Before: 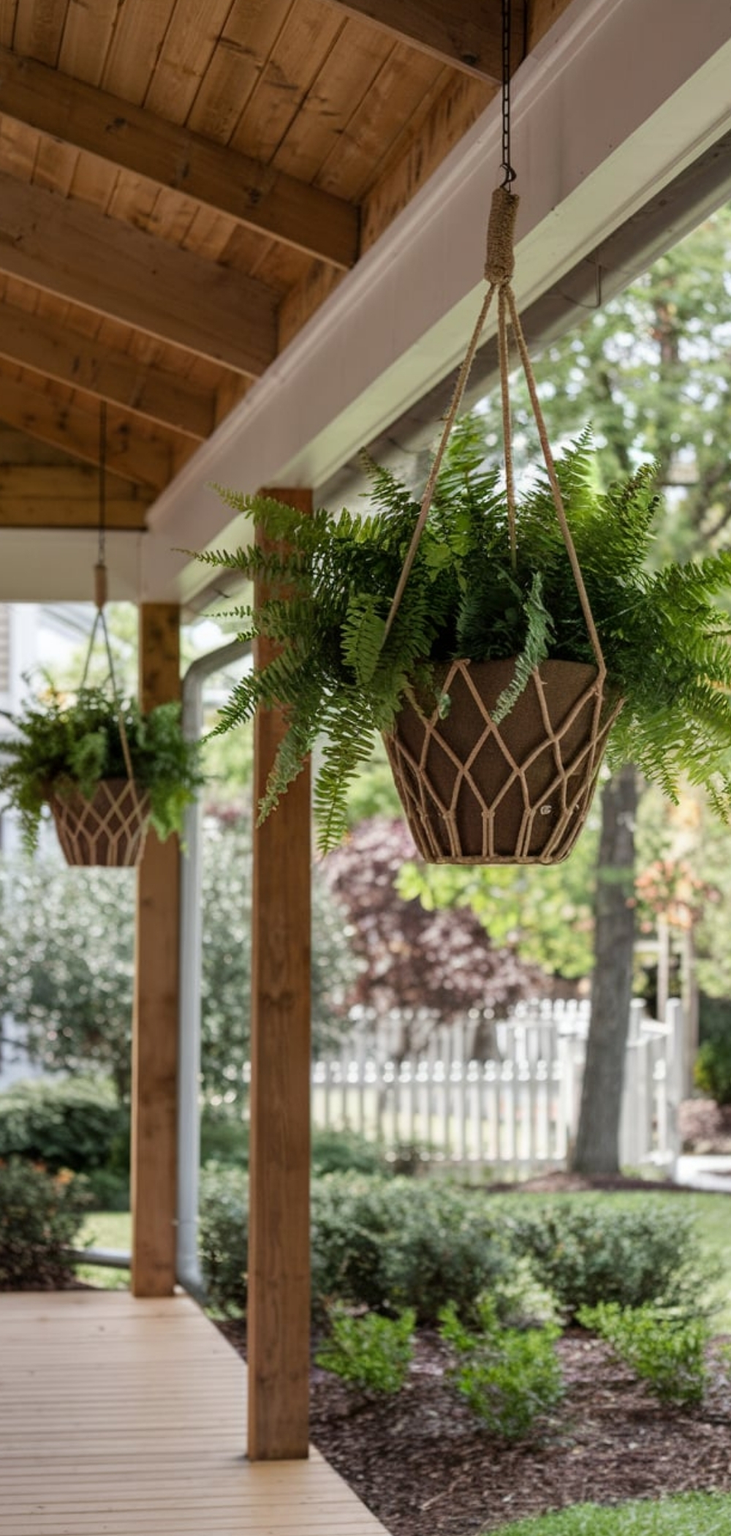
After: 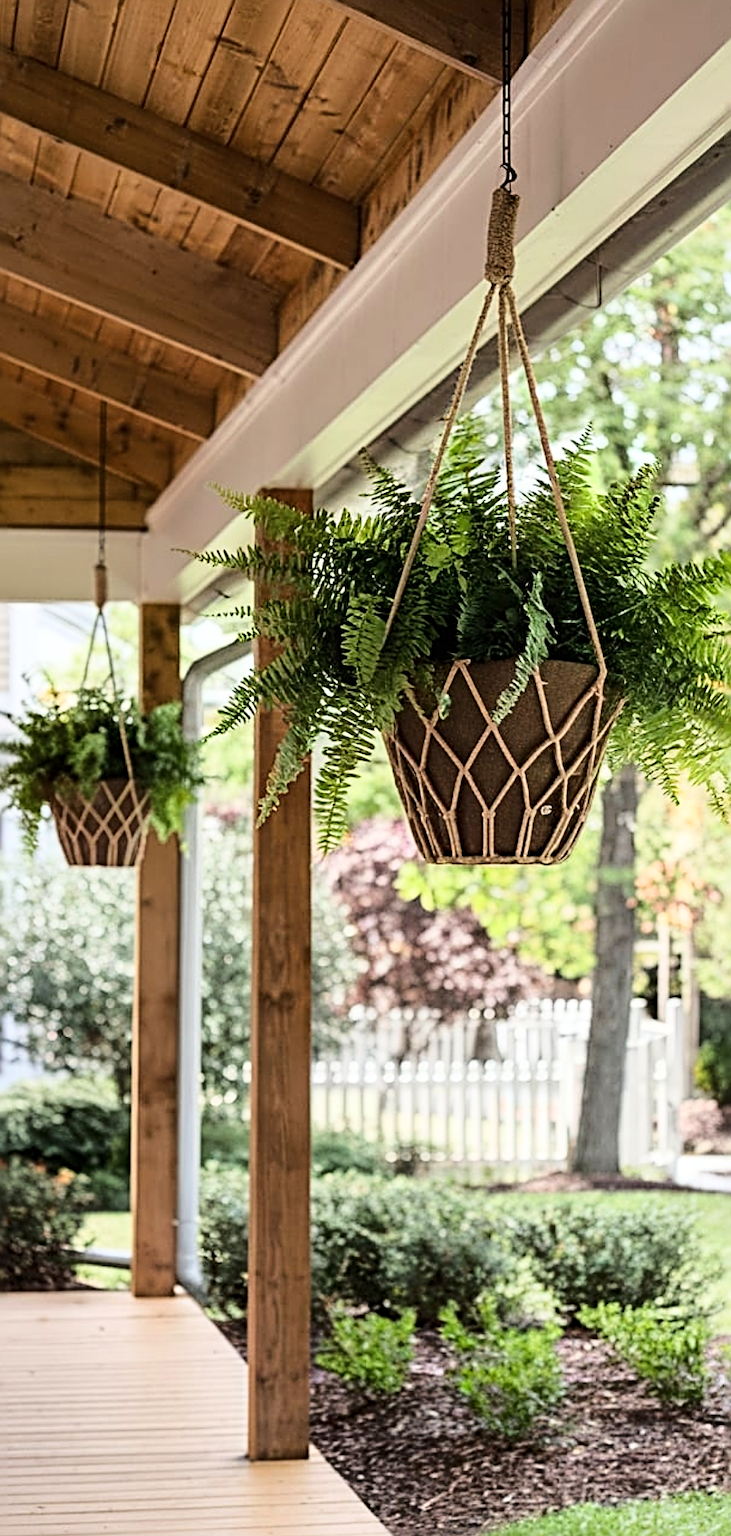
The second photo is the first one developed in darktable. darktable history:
base curve: curves: ch0 [(0, 0) (0.028, 0.03) (0.121, 0.232) (0.46, 0.748) (0.859, 0.968) (1, 1)]
sharpen: radius 3.74, amount 0.92
